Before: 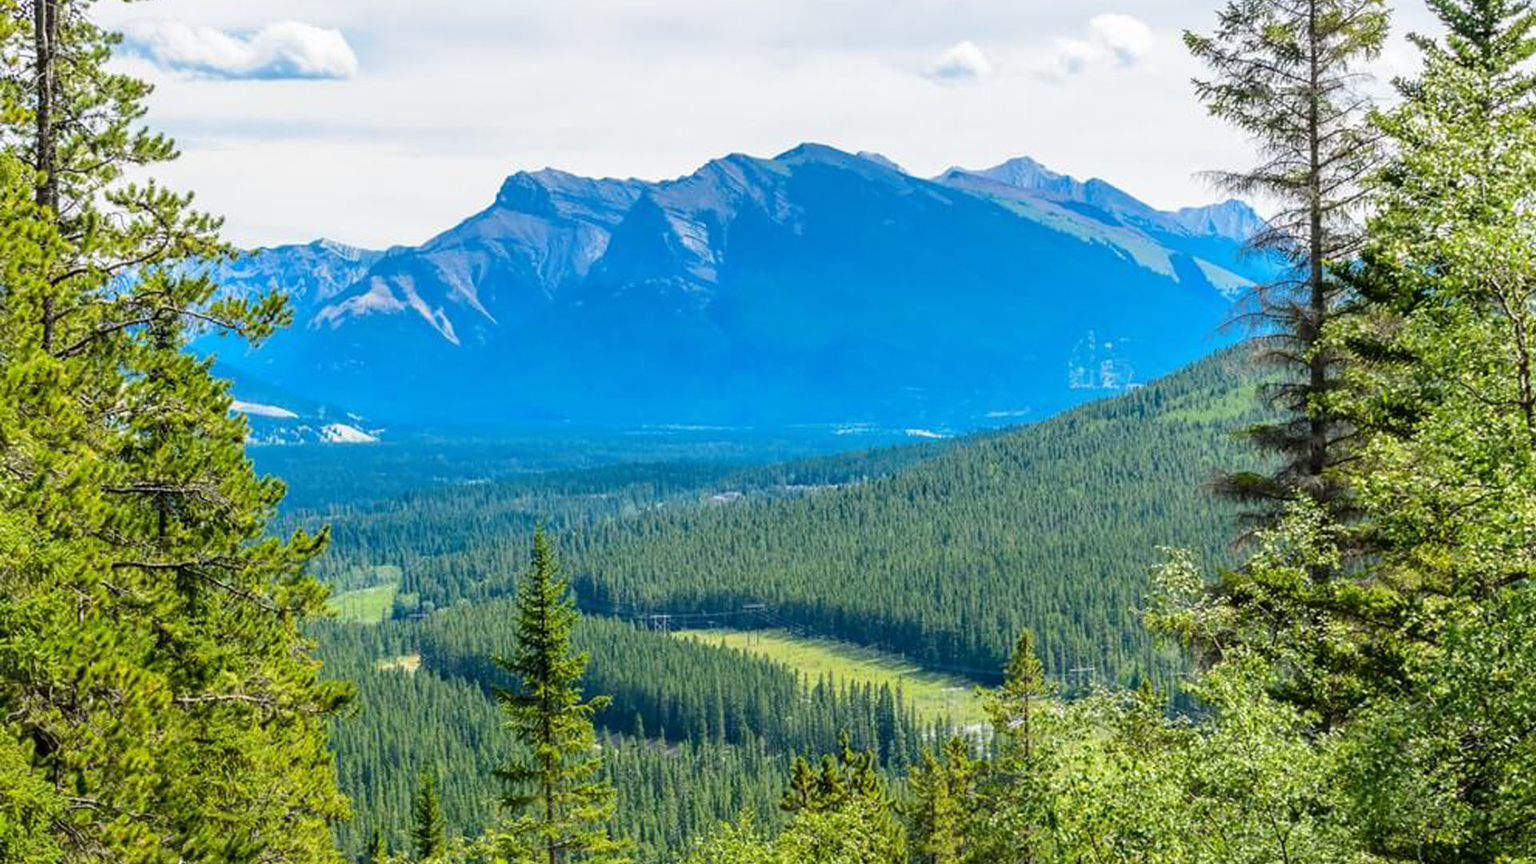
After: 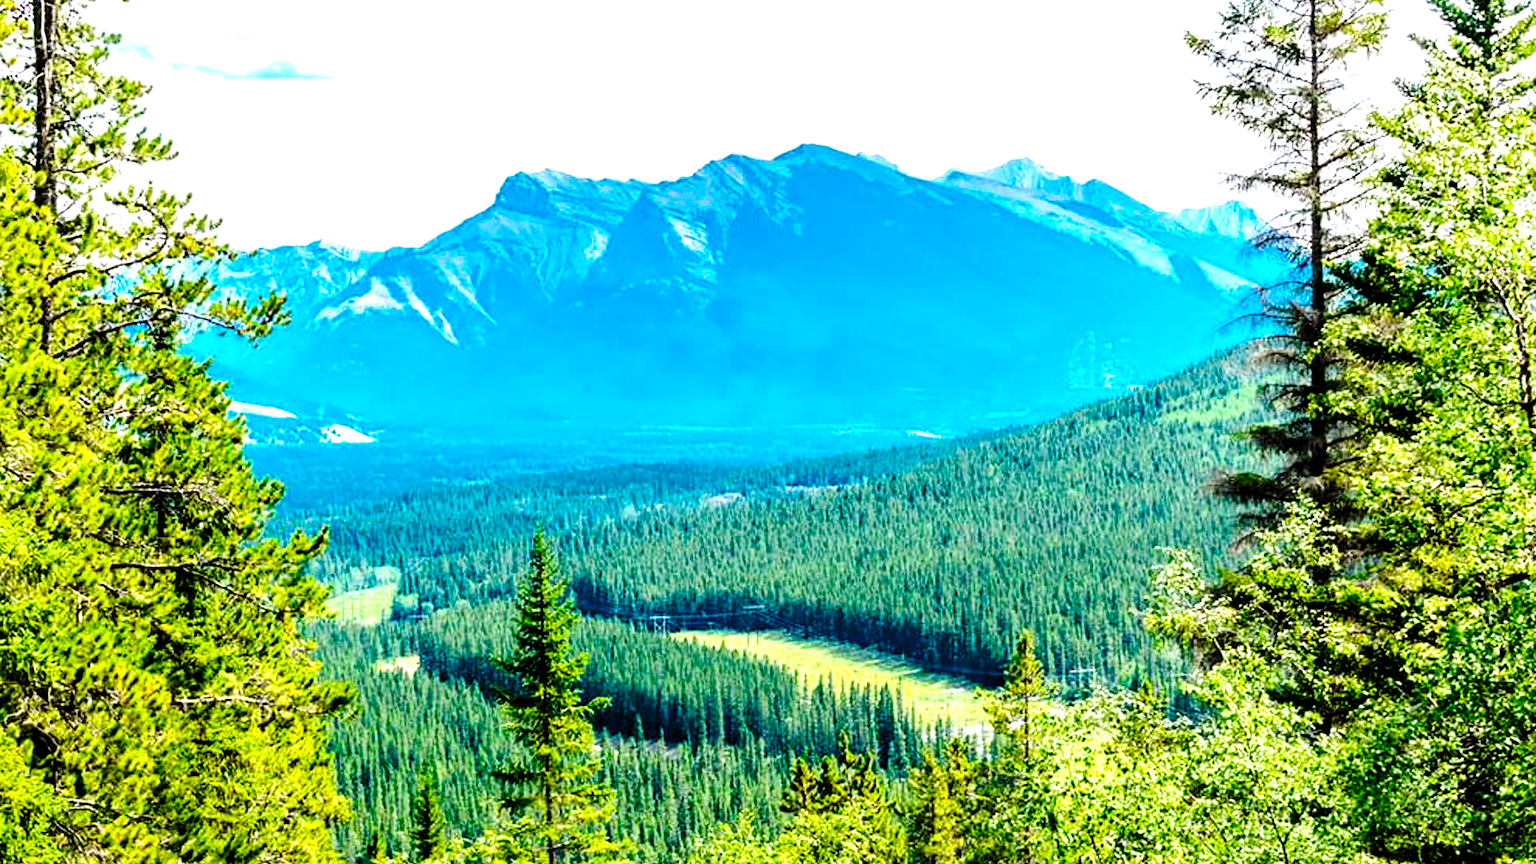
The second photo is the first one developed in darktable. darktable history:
base curve: curves: ch0 [(0, 0) (0.04, 0.03) (0.133, 0.232) (0.448, 0.748) (0.843, 0.968) (1, 1)], preserve colors none
exposure: compensate highlight preservation false
levels: levels [0.052, 0.496, 0.908]
crop and rotate: left 0.126%
